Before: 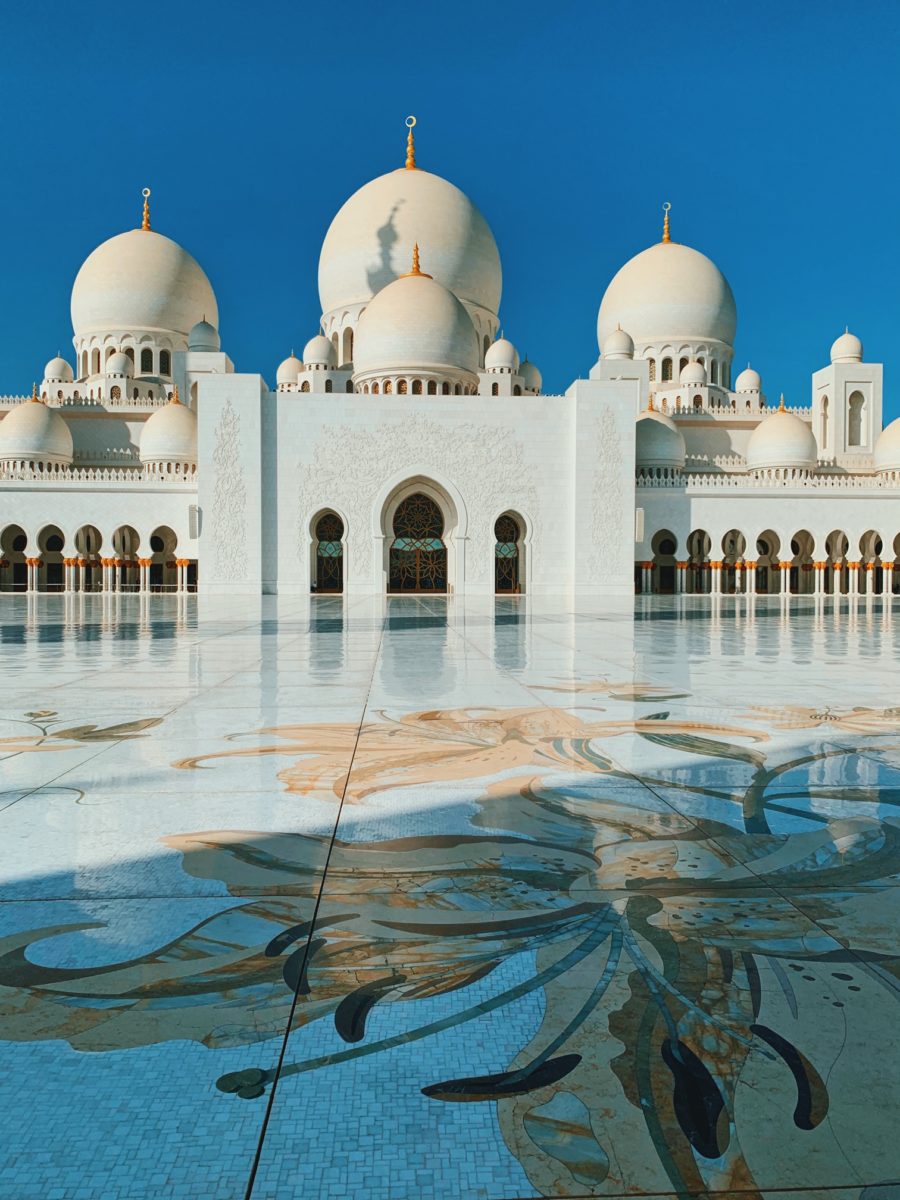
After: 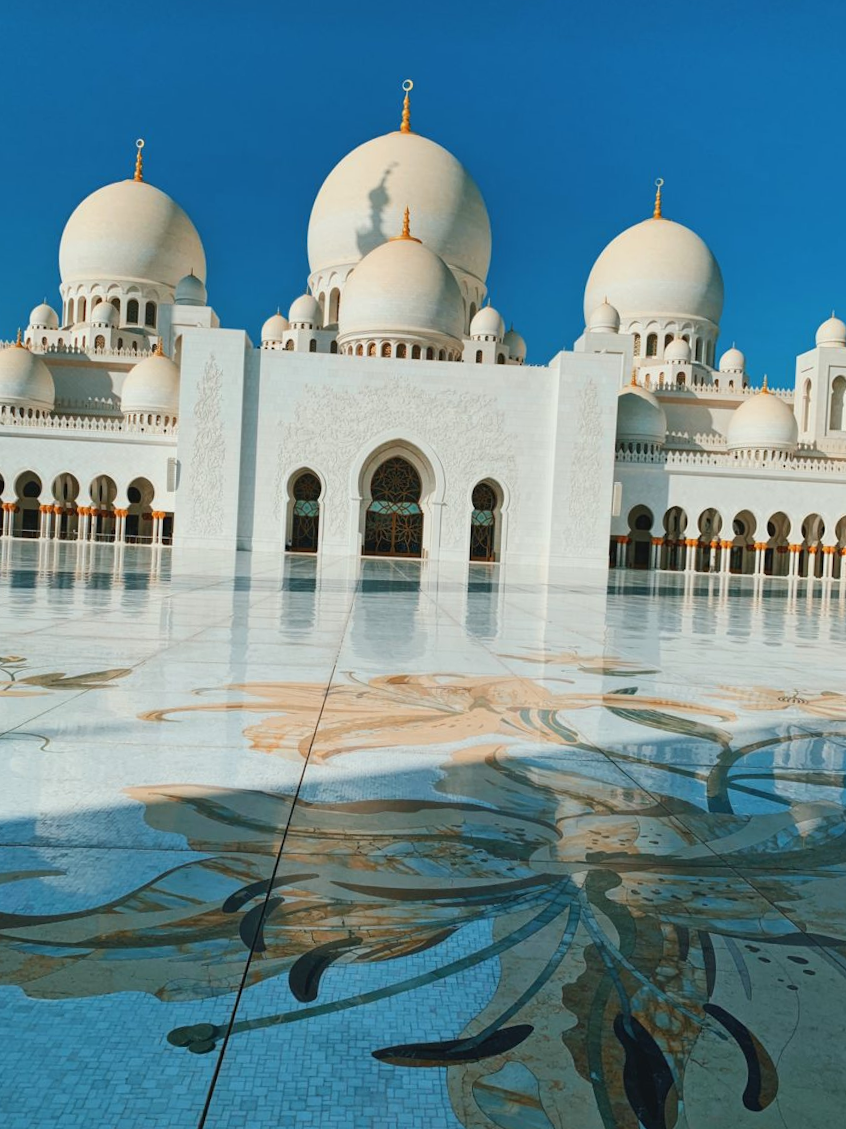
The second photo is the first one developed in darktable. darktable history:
crop and rotate: angle -2.74°
